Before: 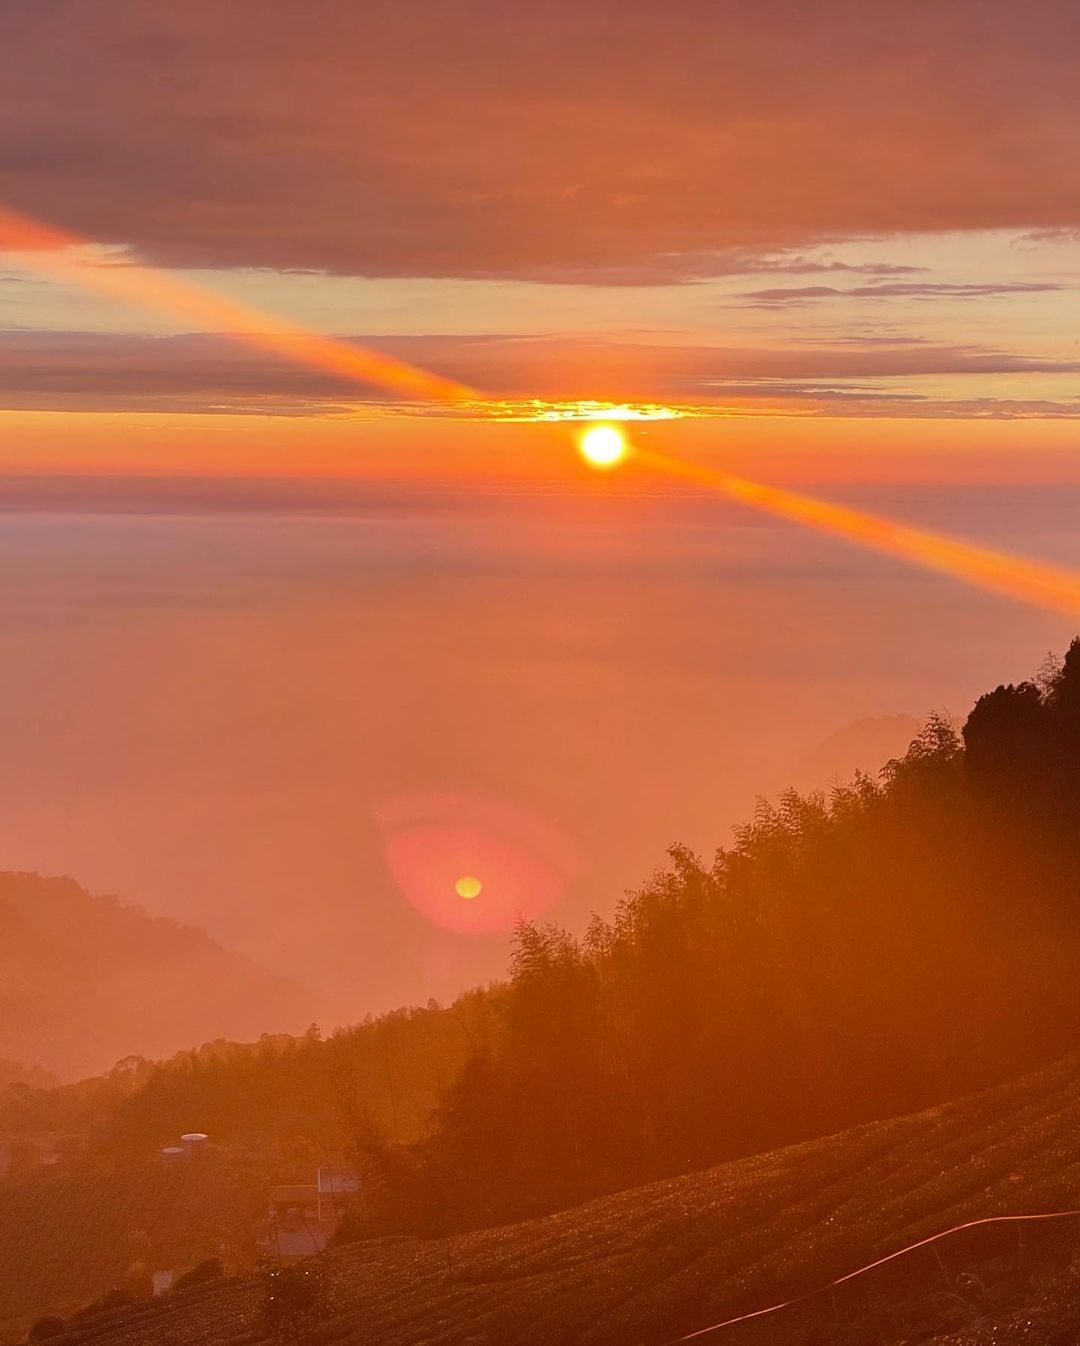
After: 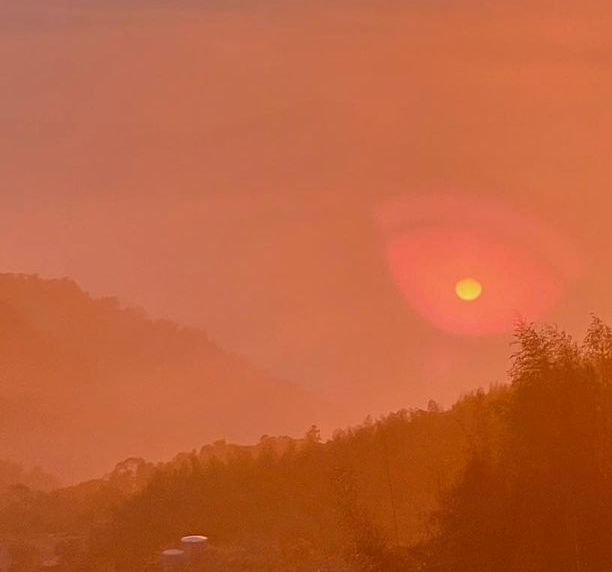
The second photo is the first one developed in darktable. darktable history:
crop: top 44.453%, right 43.244%, bottom 13.05%
